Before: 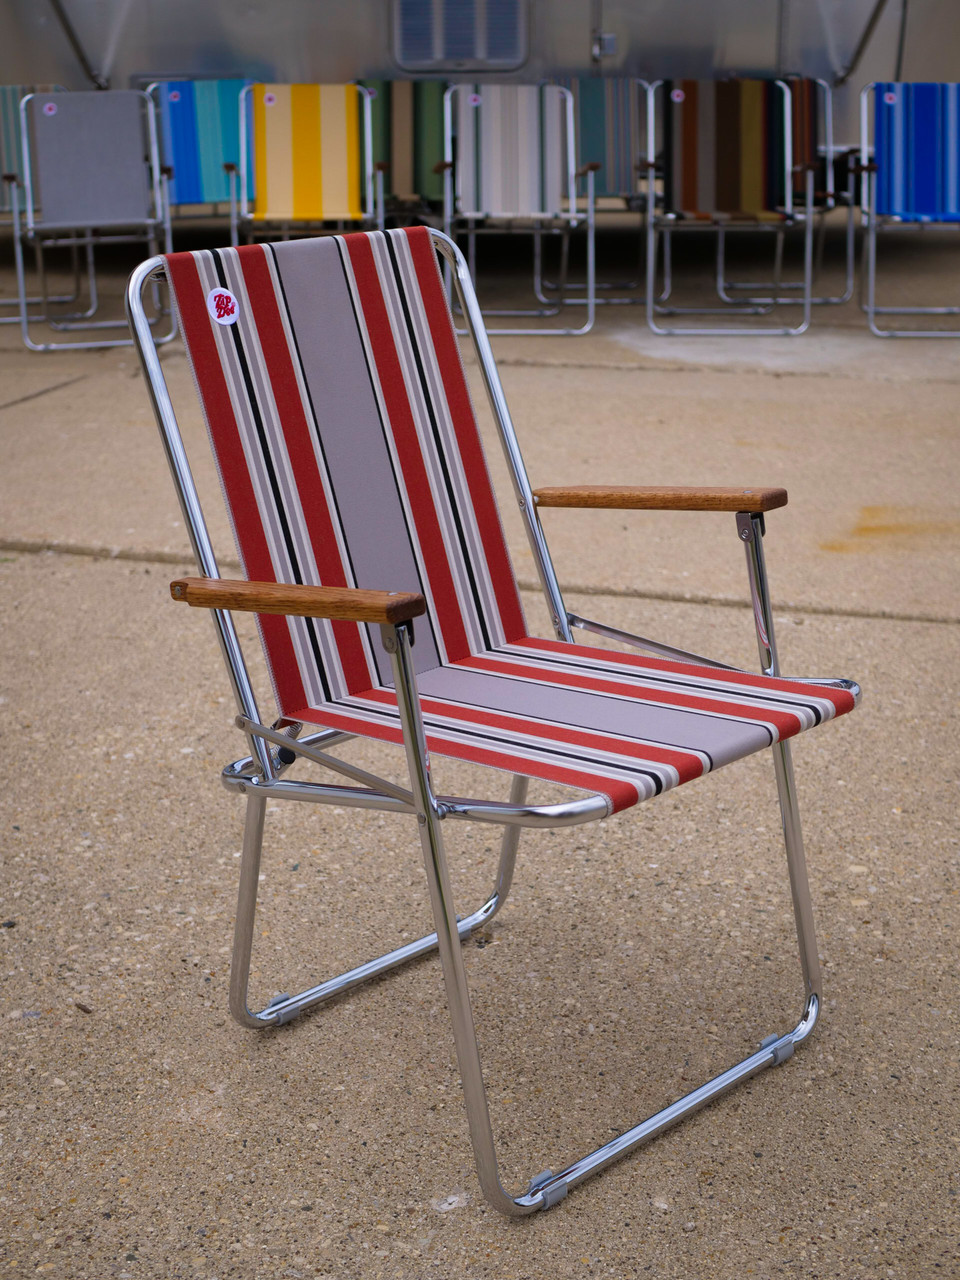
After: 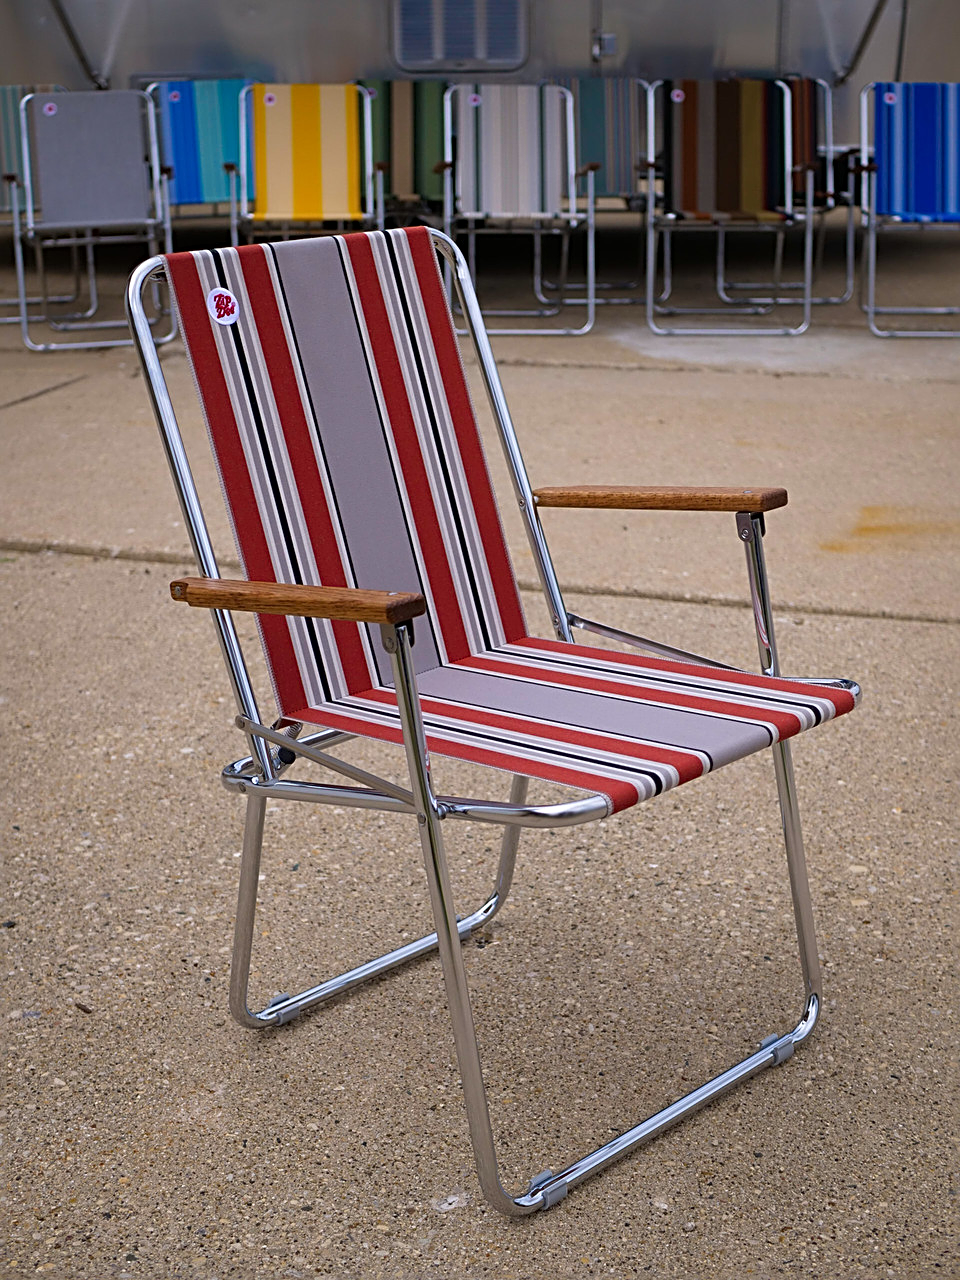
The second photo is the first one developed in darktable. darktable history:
sharpen: radius 2.65, amount 0.668
